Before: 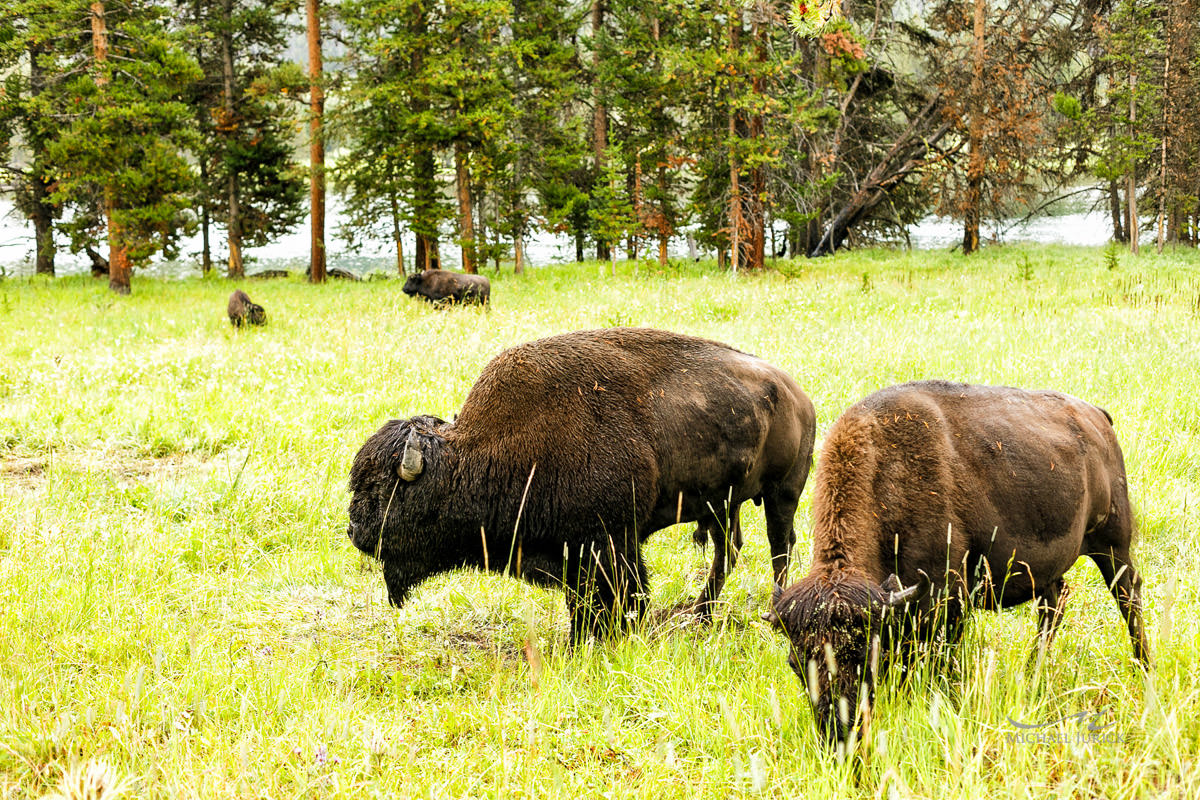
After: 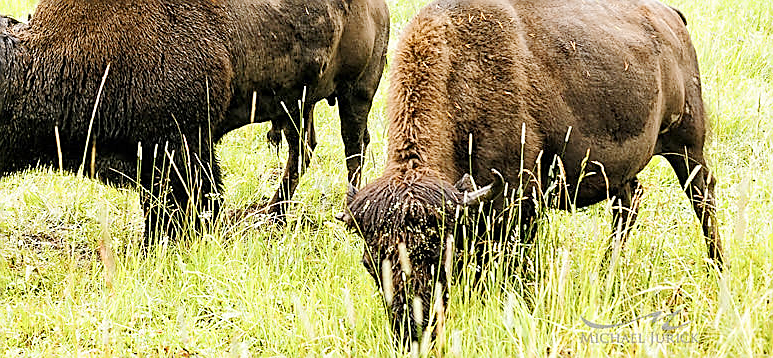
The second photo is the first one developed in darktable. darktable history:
contrast brightness saturation: saturation -0.05
sharpen: radius 1.4, amount 1.25, threshold 0.7
crop and rotate: left 35.509%, top 50.238%, bottom 4.934%
base curve: curves: ch0 [(0, 0) (0.158, 0.273) (0.879, 0.895) (1, 1)], preserve colors none
